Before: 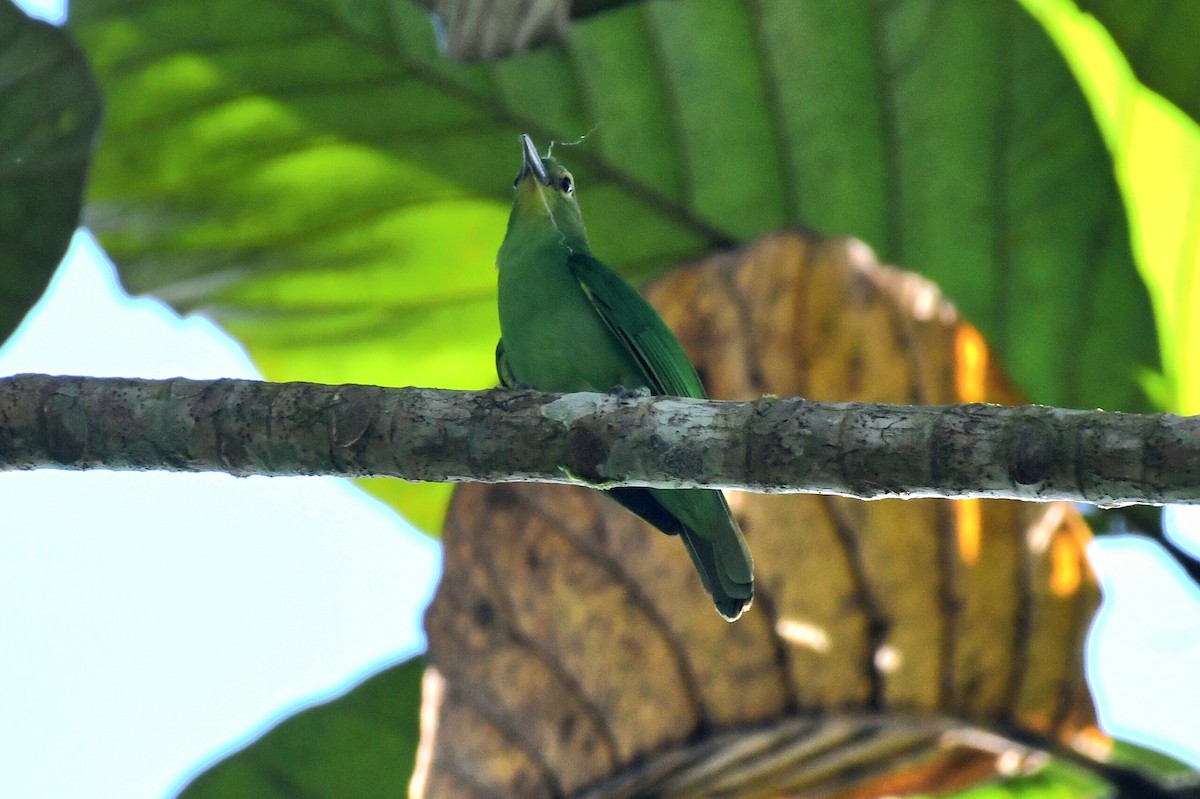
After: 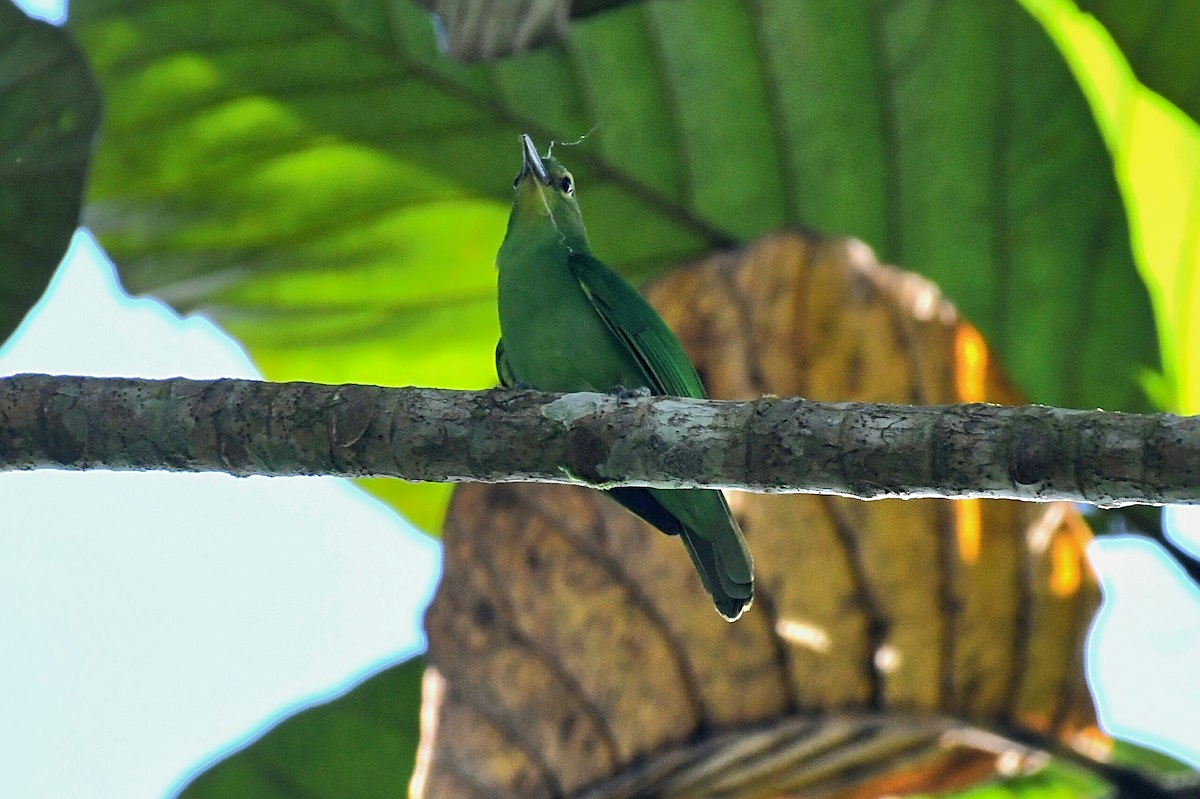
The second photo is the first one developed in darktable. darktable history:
sharpen: on, module defaults
shadows and highlights: shadows 25.96, white point adjustment -3.05, highlights -29.8
